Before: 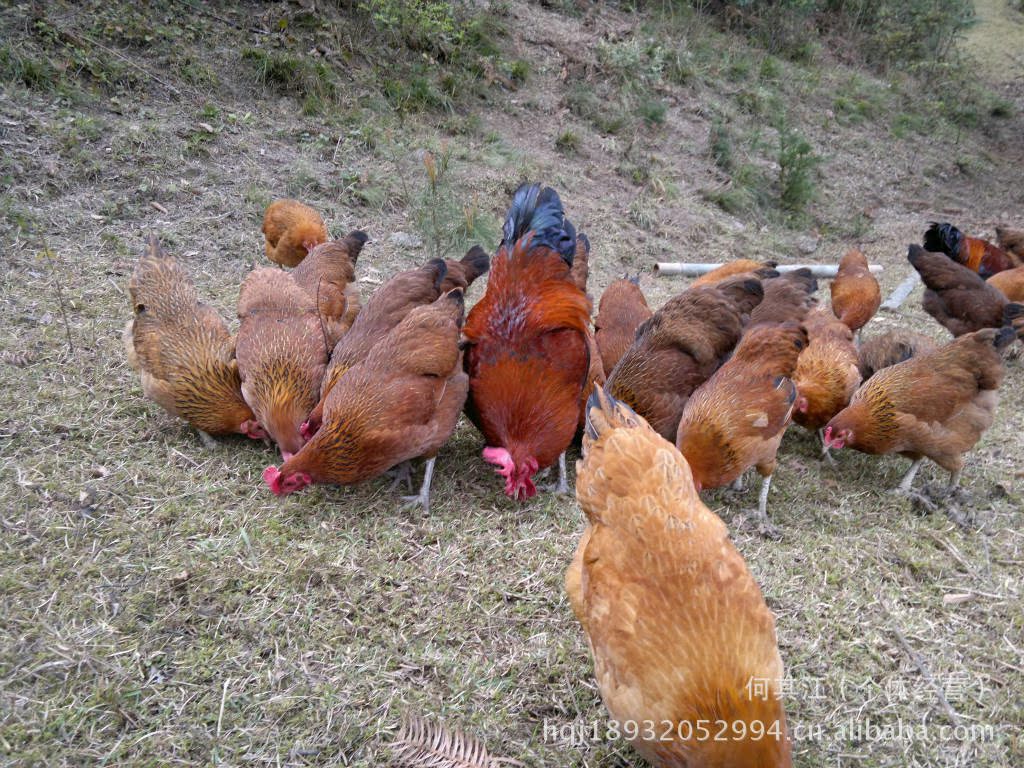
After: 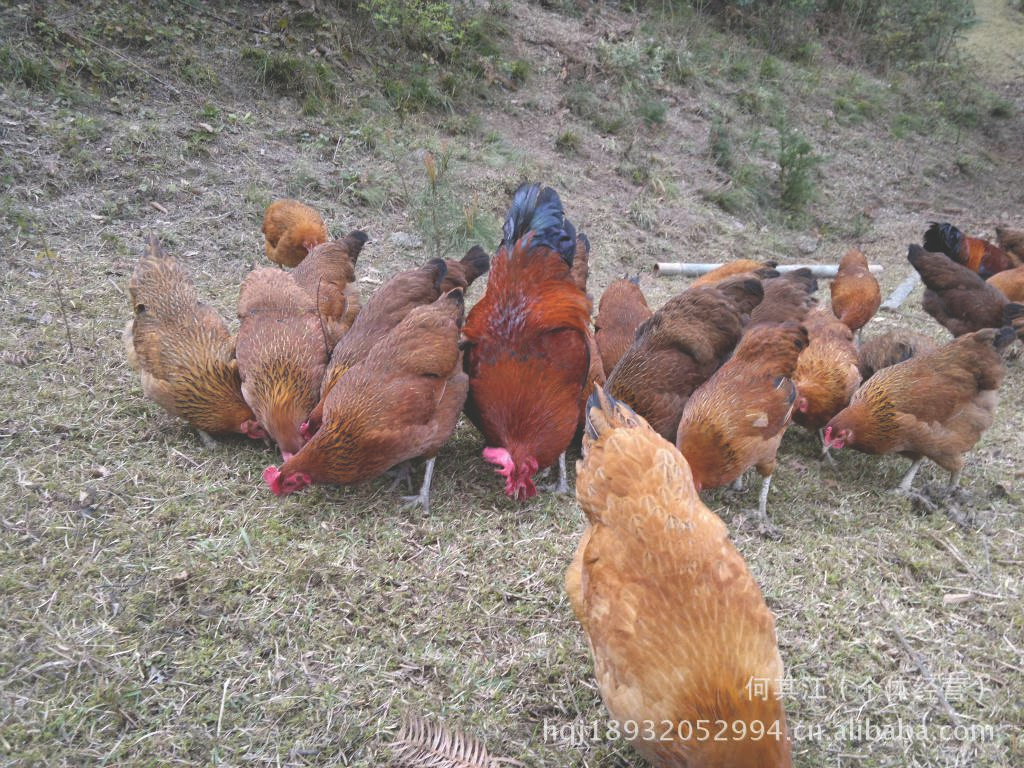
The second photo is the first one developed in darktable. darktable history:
exposure: black level correction -0.031, compensate highlight preservation false
